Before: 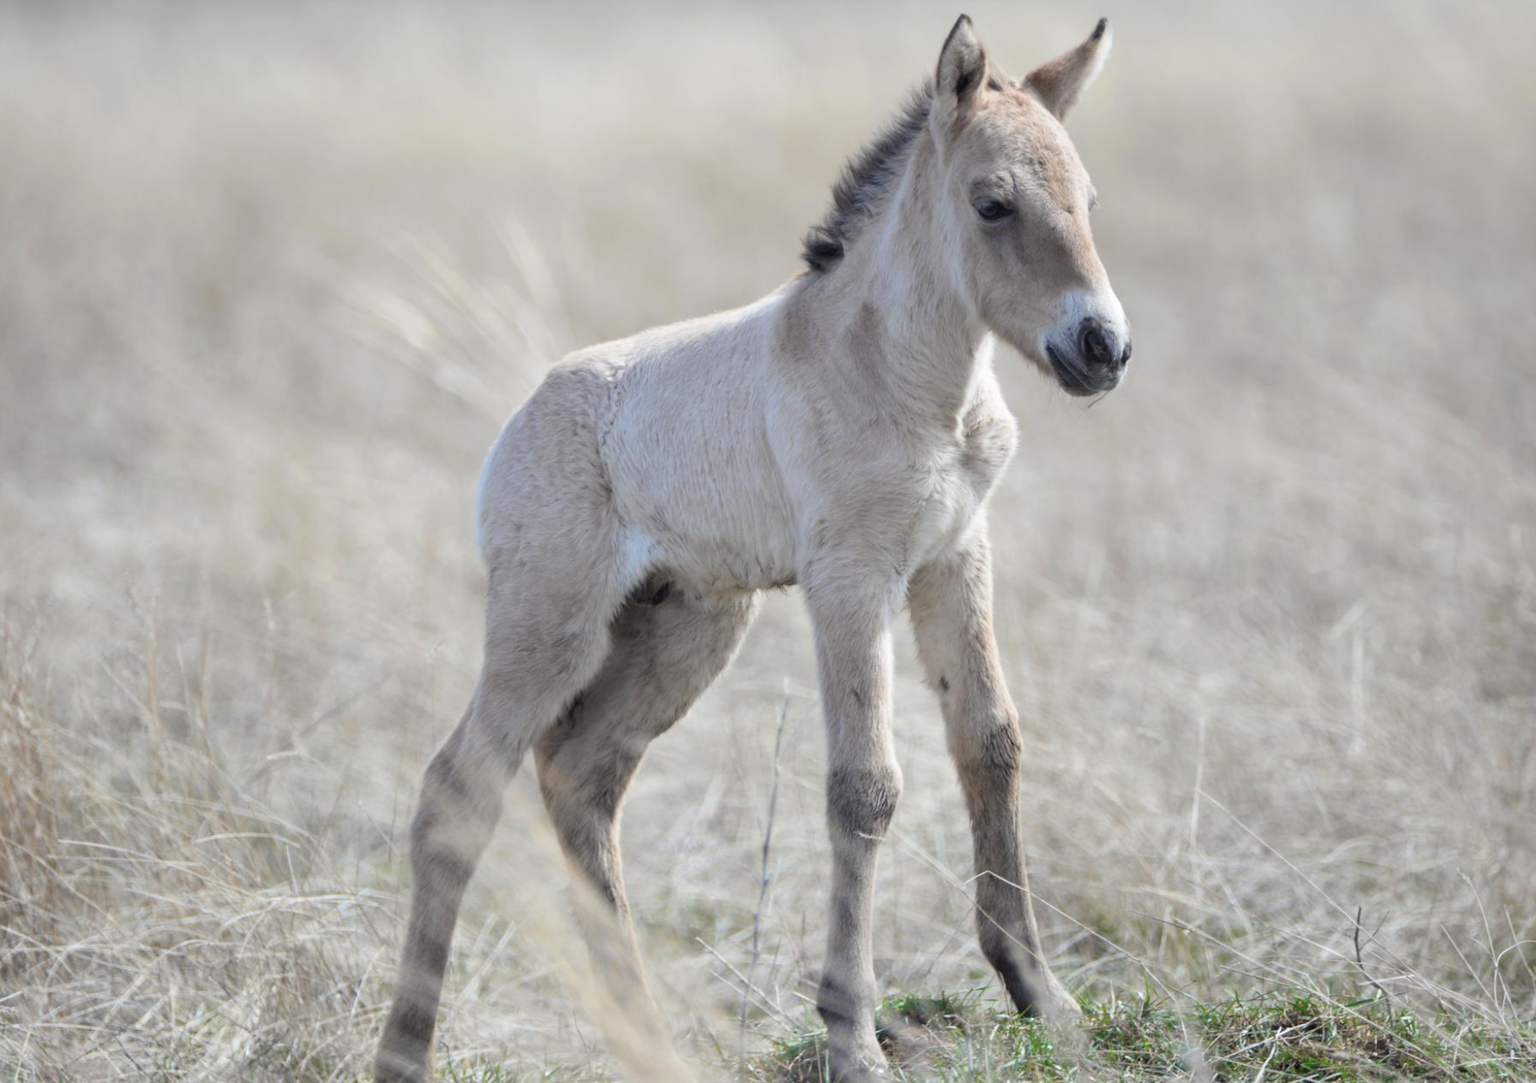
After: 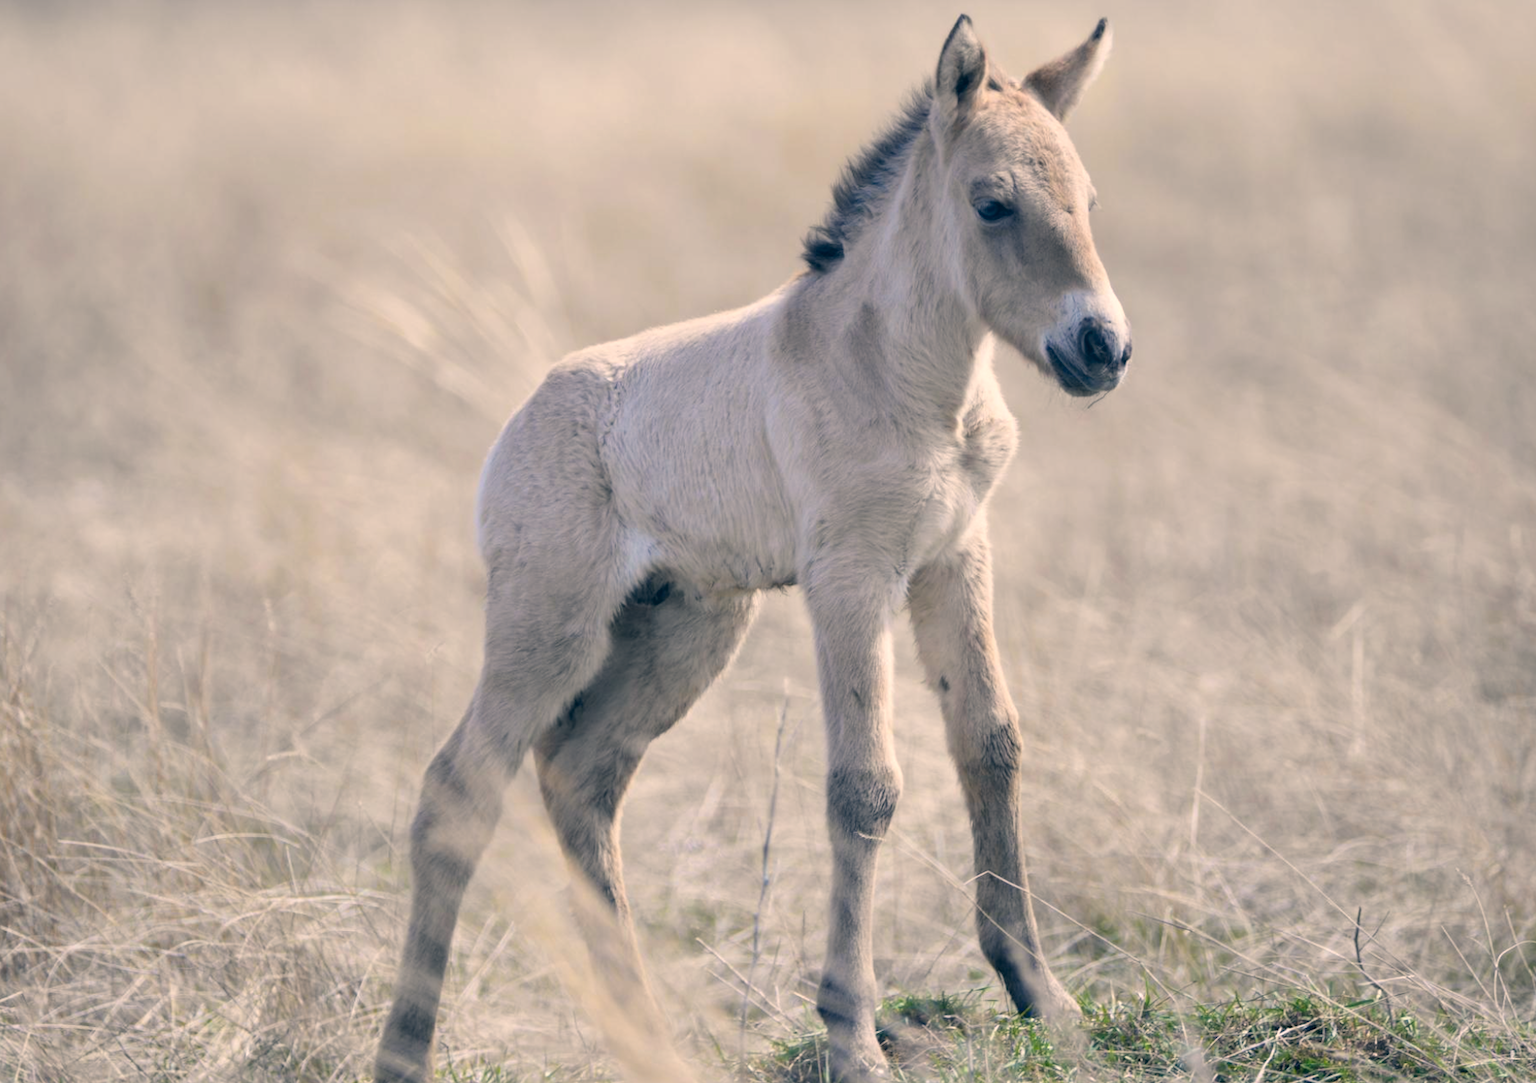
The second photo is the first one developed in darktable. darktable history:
color correction: highlights a* 10.31, highlights b* 14.07, shadows a* -9.74, shadows b* -15
